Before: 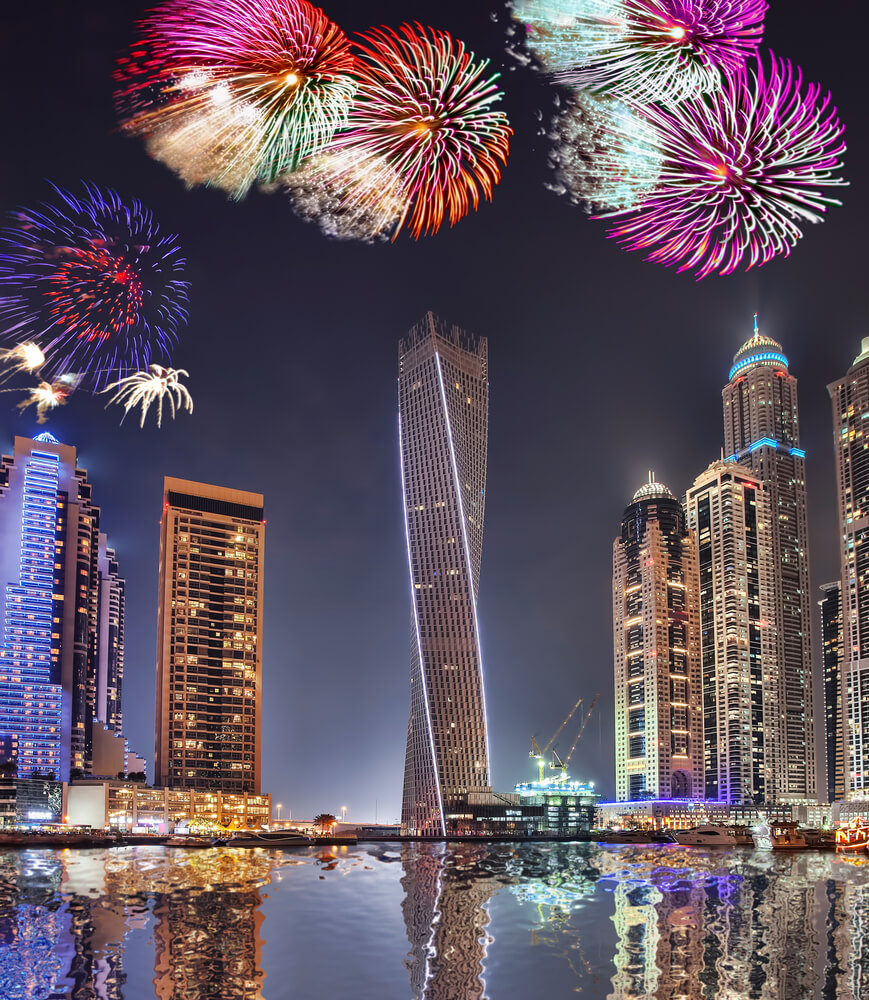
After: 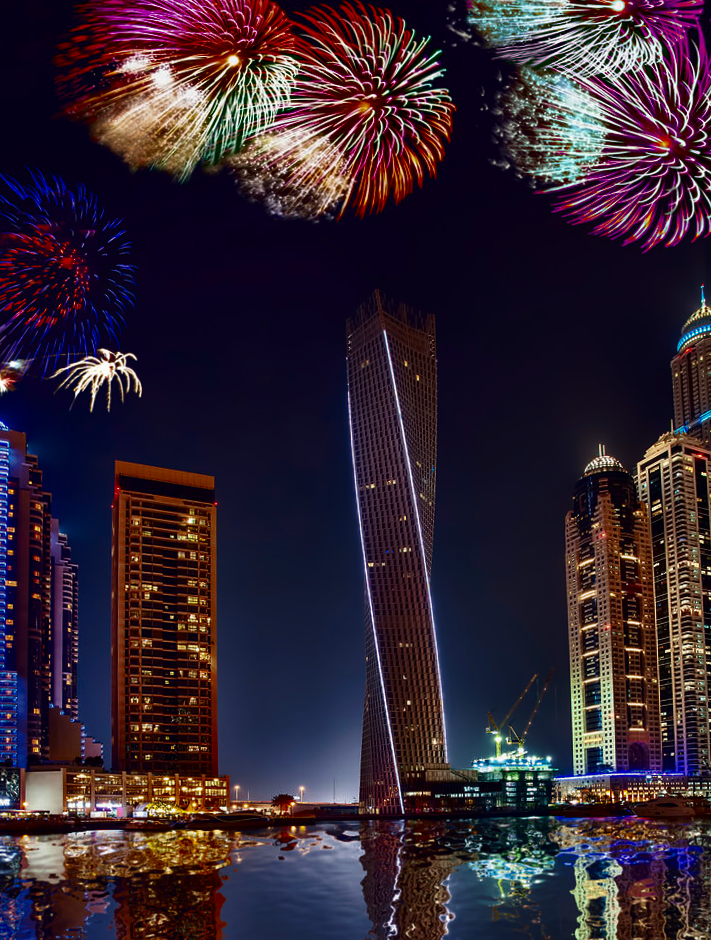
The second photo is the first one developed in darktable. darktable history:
crop and rotate: angle 1.27°, left 4.518%, top 1.031%, right 11.479%, bottom 2.551%
contrast brightness saturation: contrast 0.088, brightness -0.606, saturation 0.174
velvia: on, module defaults
